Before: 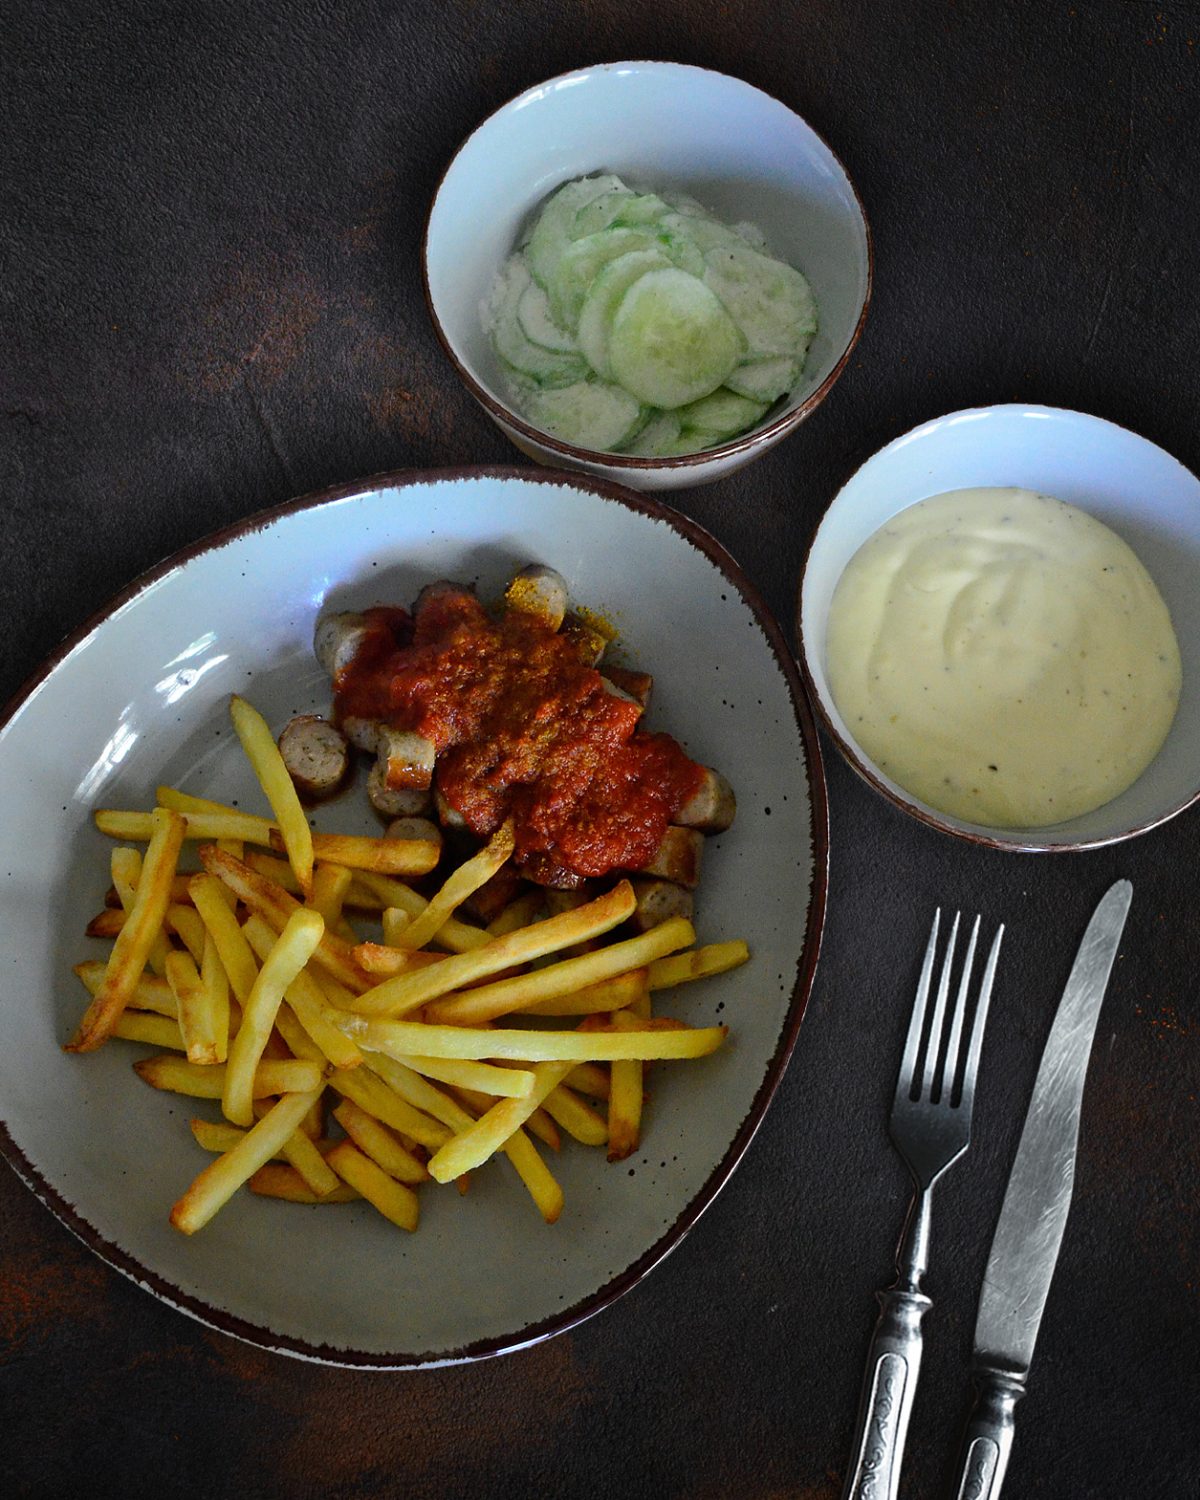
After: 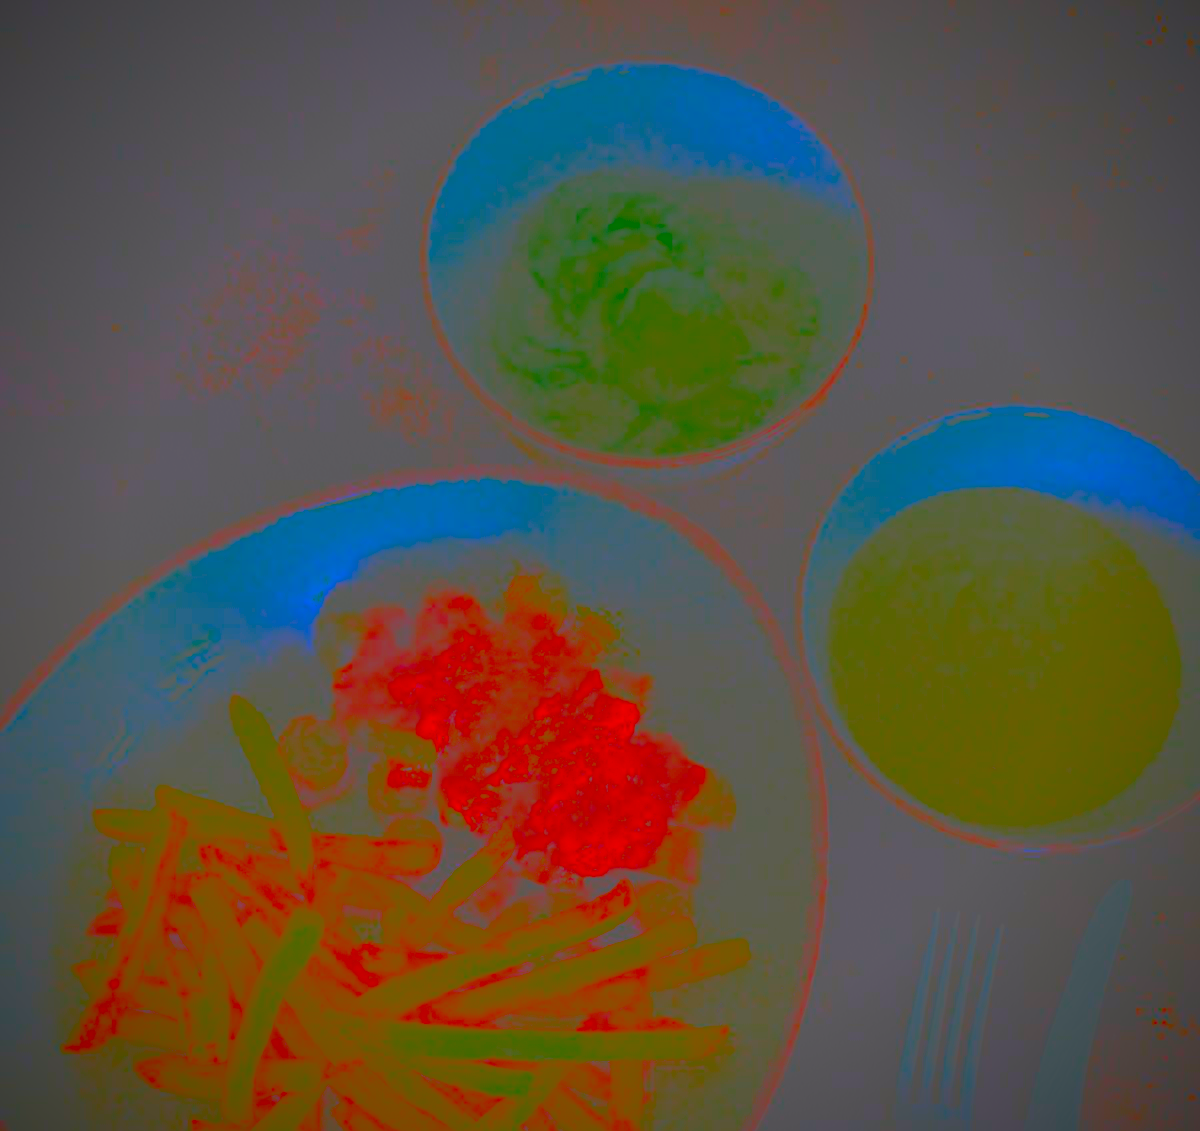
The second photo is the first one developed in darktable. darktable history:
exposure: black level correction 0, exposure 1.105 EV, compensate highlight preservation false
color correction: highlights a* -4.91, highlights b* -4.18, shadows a* 3.9, shadows b* 4.32
vignetting: fall-off radius 92.98%, brightness -0.981, saturation 0.499
crop: bottom 24.561%
contrast brightness saturation: contrast -0.982, brightness -0.18, saturation 0.737
